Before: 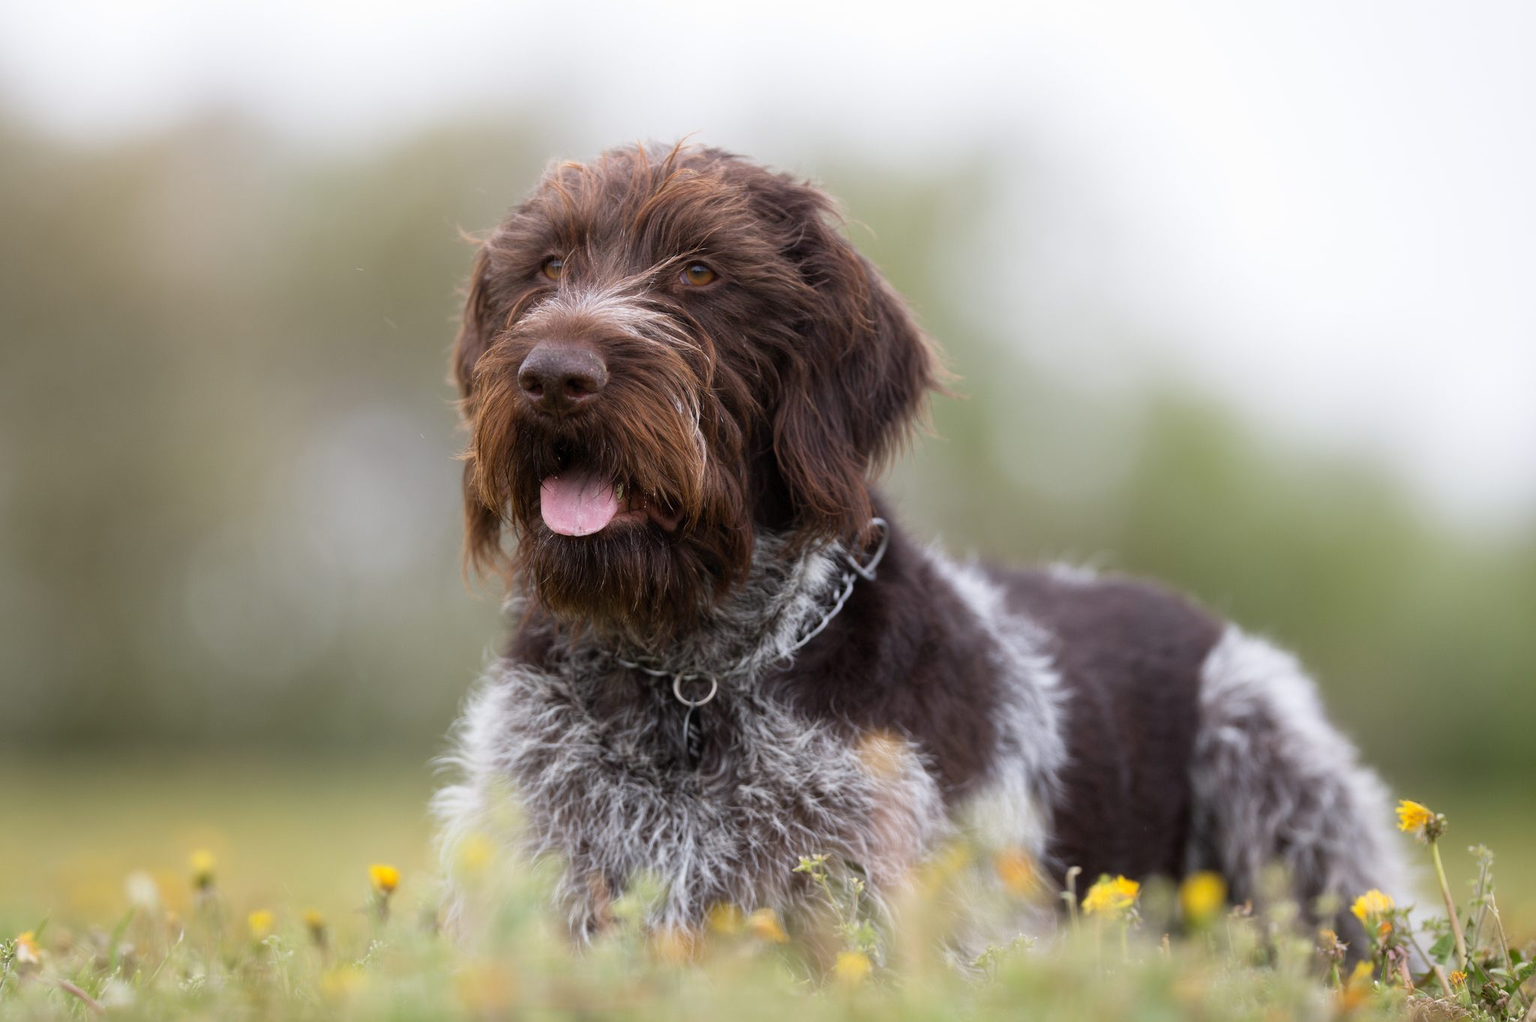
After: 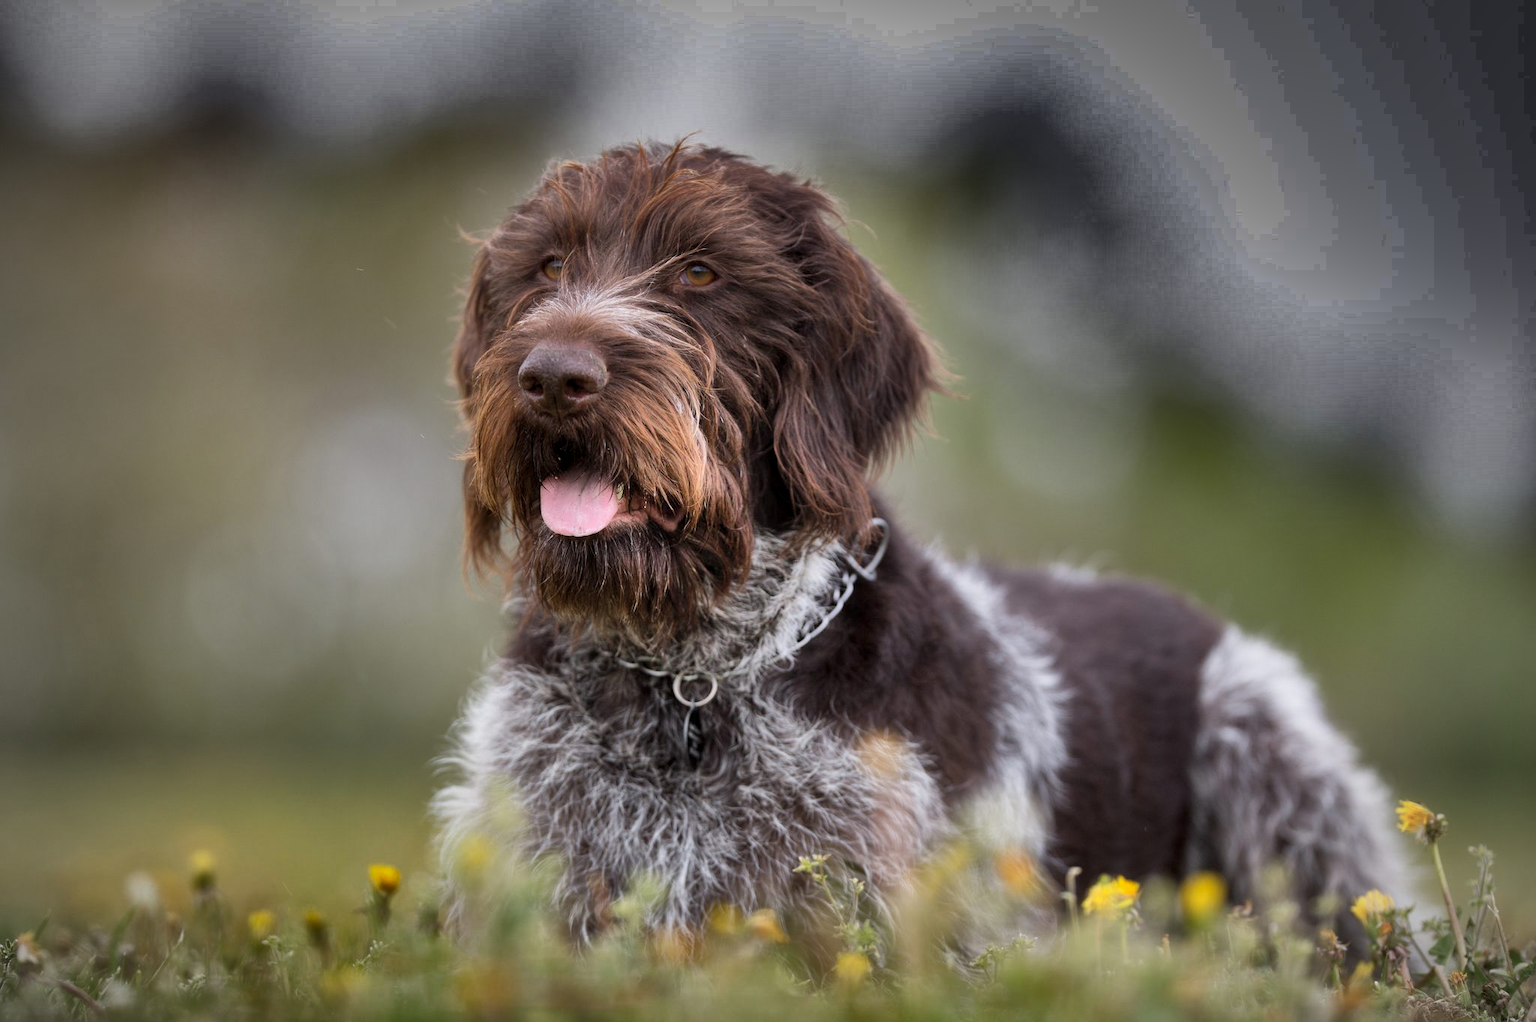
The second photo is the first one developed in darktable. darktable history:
vignetting: width/height ratio 1.098
shadows and highlights: radius 123, shadows 99.74, white point adjustment -3.16, highlights -98.69, soften with gaussian
local contrast: highlights 105%, shadows 101%, detail 119%, midtone range 0.2
